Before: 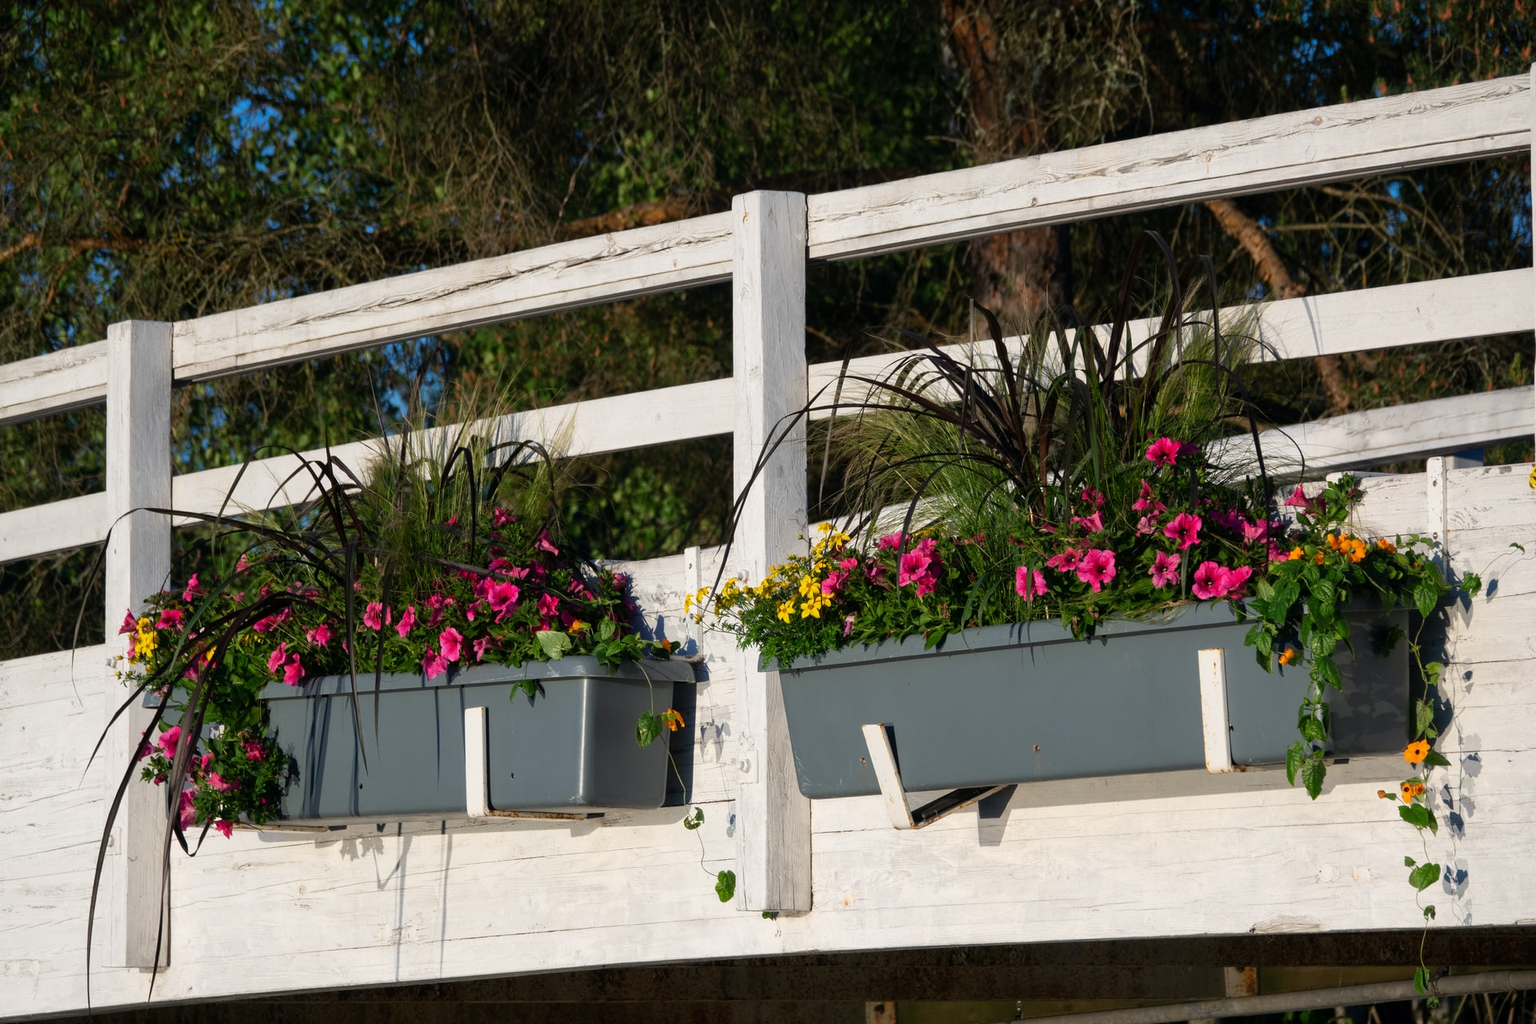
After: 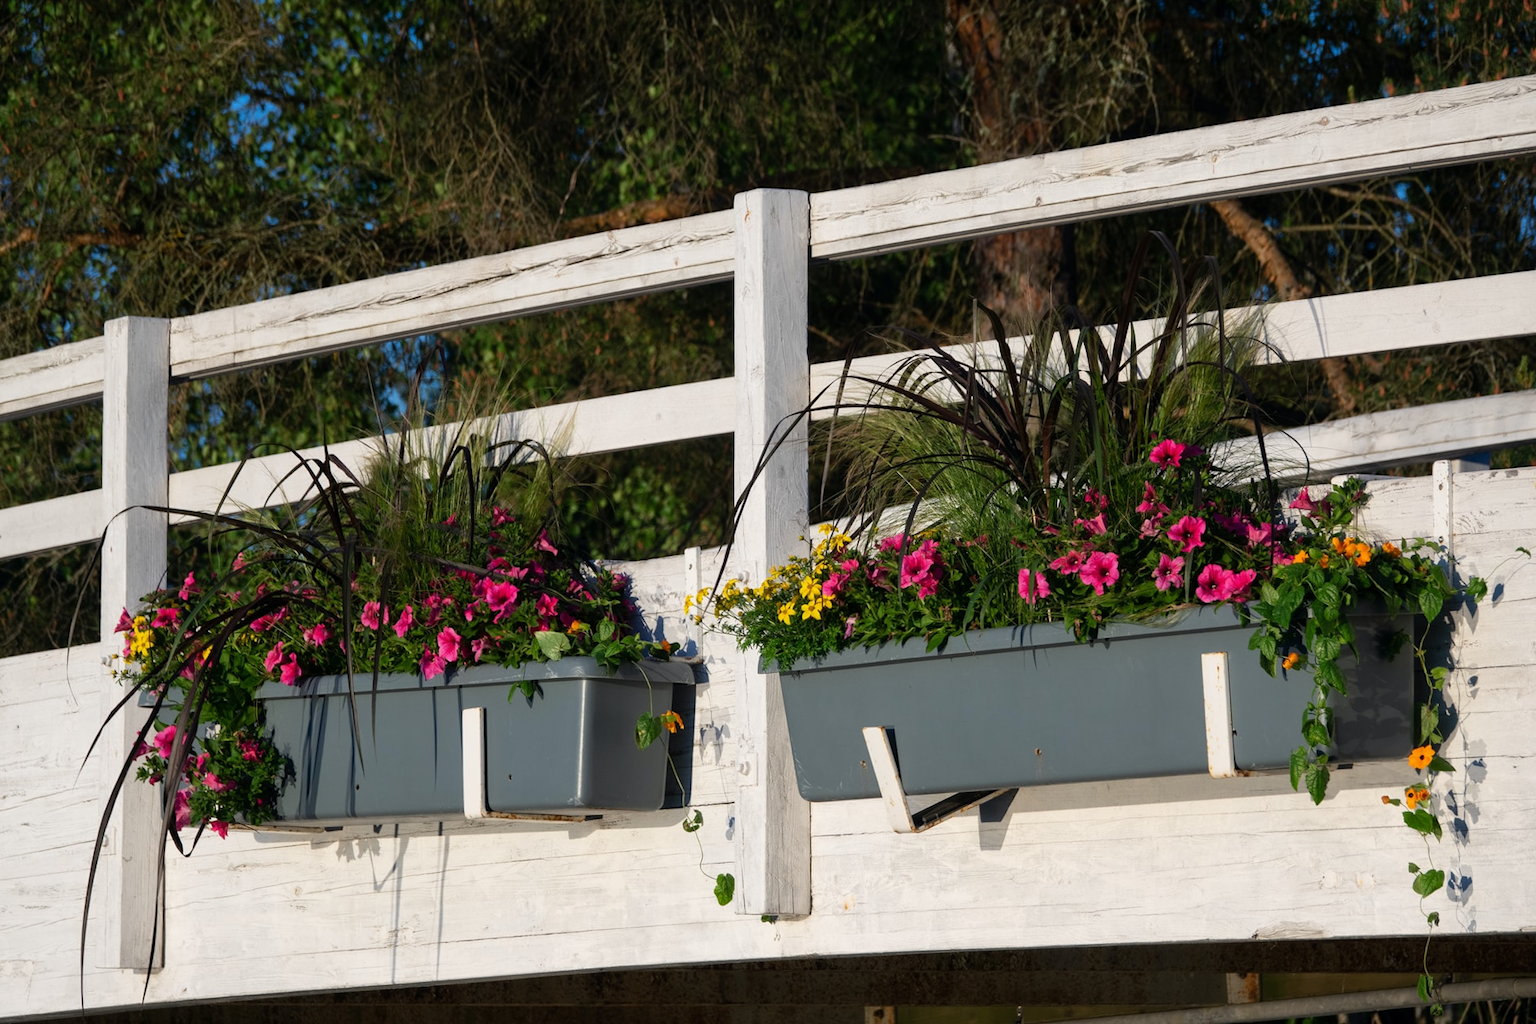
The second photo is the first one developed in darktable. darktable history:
crop and rotate: angle -0.267°
